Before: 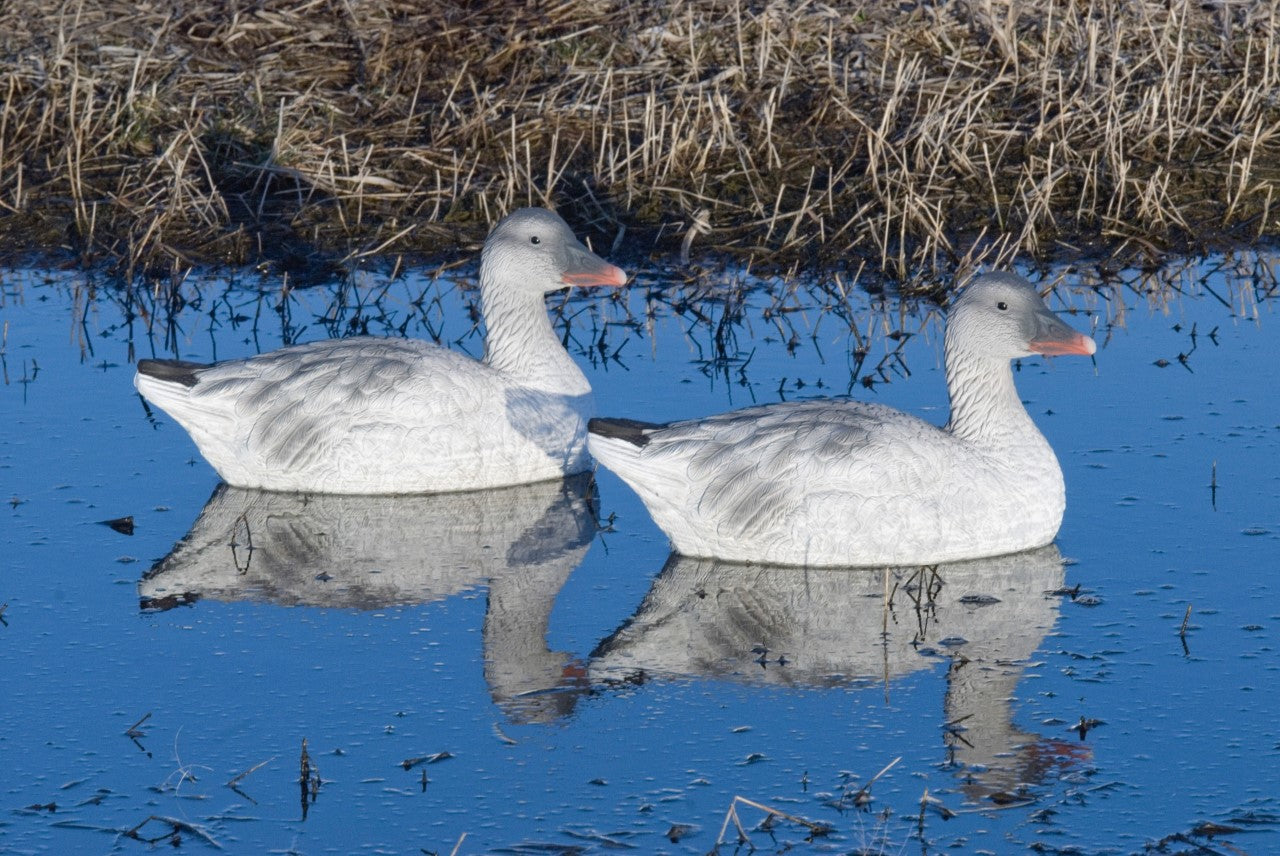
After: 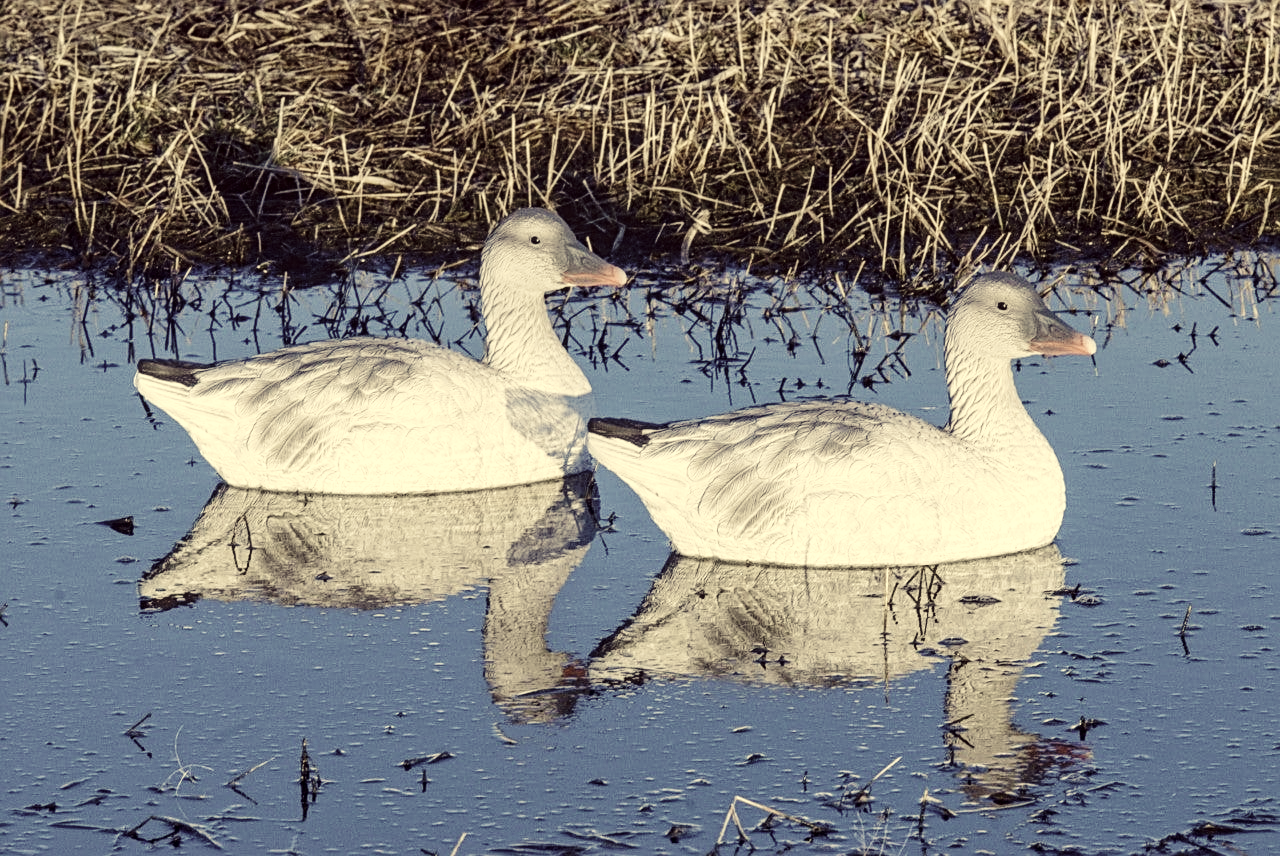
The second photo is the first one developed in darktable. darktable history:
velvia: on, module defaults
base curve: curves: ch0 [(0, 0) (0.036, 0.025) (0.121, 0.166) (0.206, 0.329) (0.605, 0.79) (1, 1)], preserve colors none
color zones: curves: ch1 [(0, 0.292) (0.001, 0.292) (0.2, 0.264) (0.4, 0.248) (0.6, 0.248) (0.8, 0.264) (0.999, 0.292) (1, 0.292)]
color correction: highlights a* -0.482, highlights b* 40, shadows a* 9.8, shadows b* -0.161
sharpen: on, module defaults
shadows and highlights: radius 93.07, shadows -14.46, white point adjustment 0.23, highlights 31.48, compress 48.23%, highlights color adjustment 52.79%, soften with gaussian
local contrast: on, module defaults
